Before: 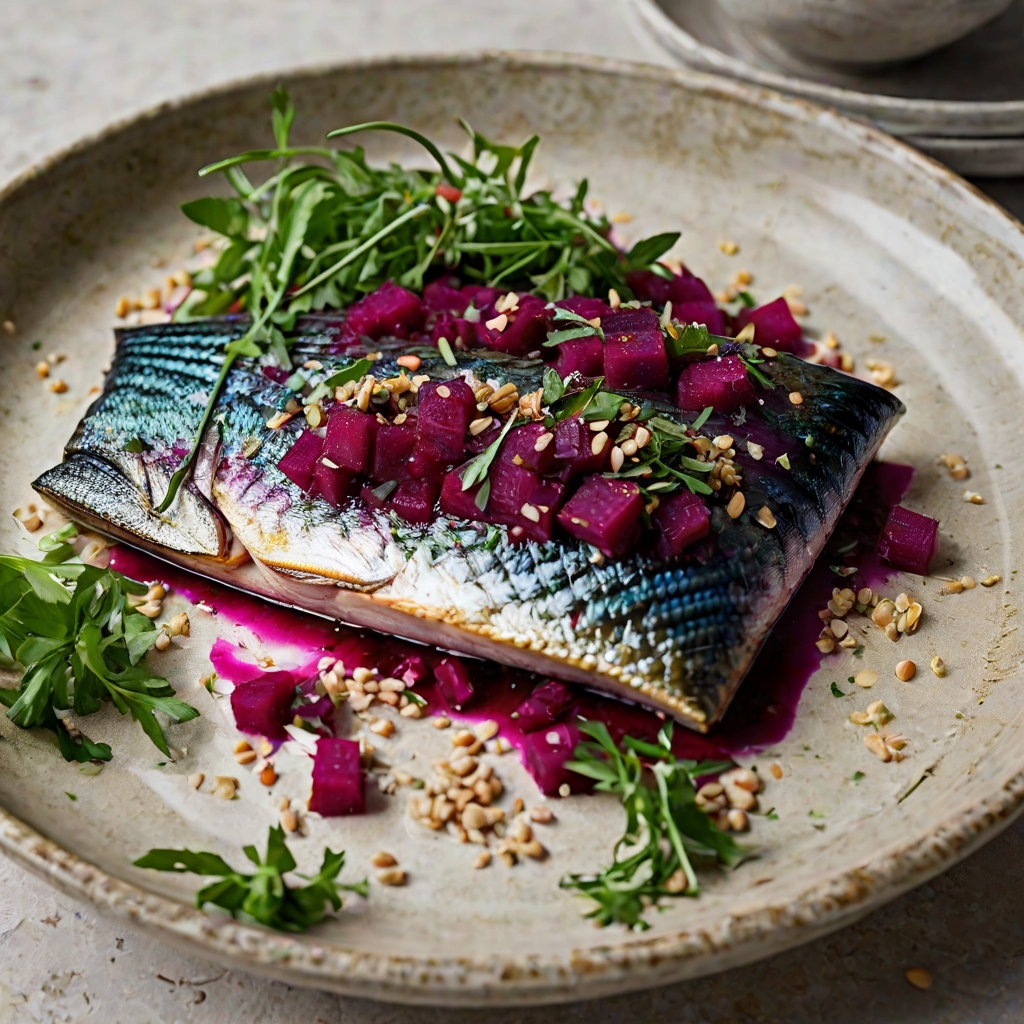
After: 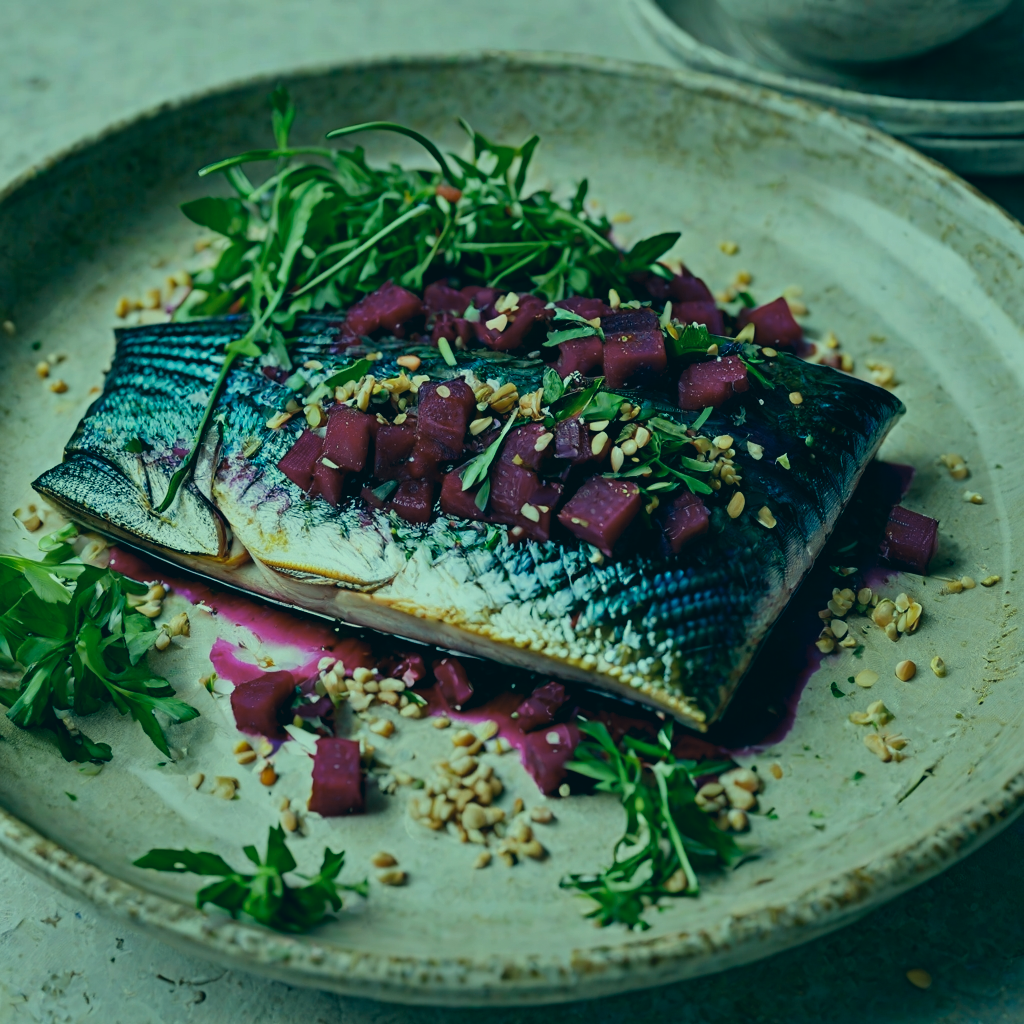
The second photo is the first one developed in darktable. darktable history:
shadows and highlights: shadows 32, highlights -32, soften with gaussian
exposure: exposure -0.582 EV, compensate highlight preservation false
color correction: highlights a* -20.08, highlights b* 9.8, shadows a* -20.4, shadows b* -10.76
